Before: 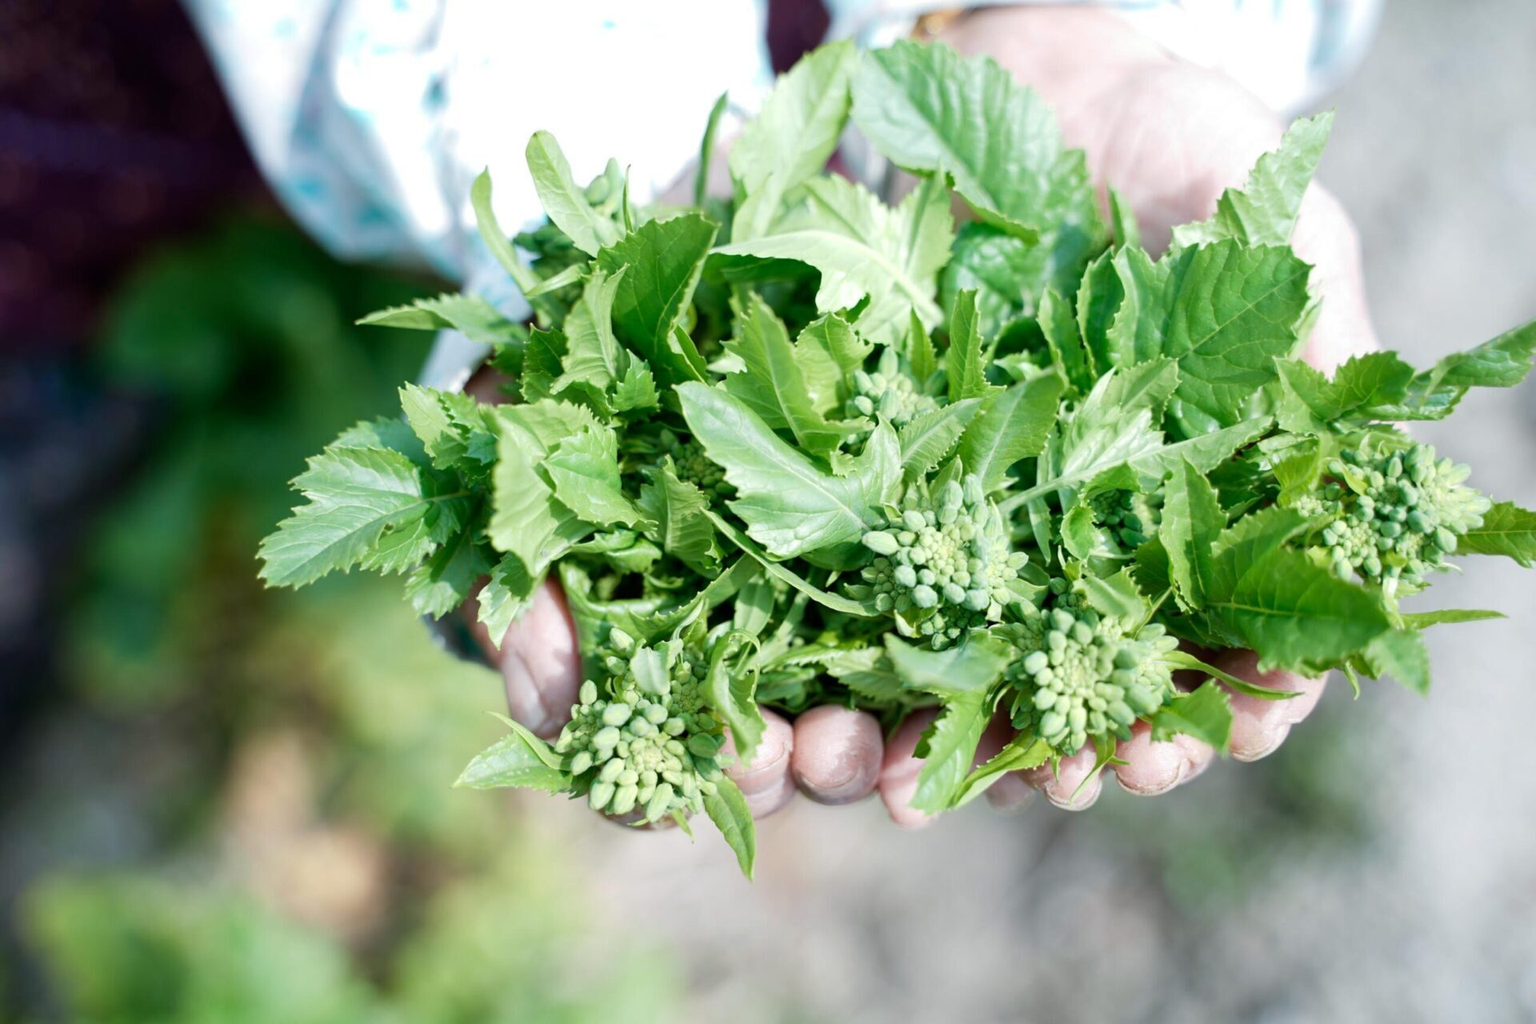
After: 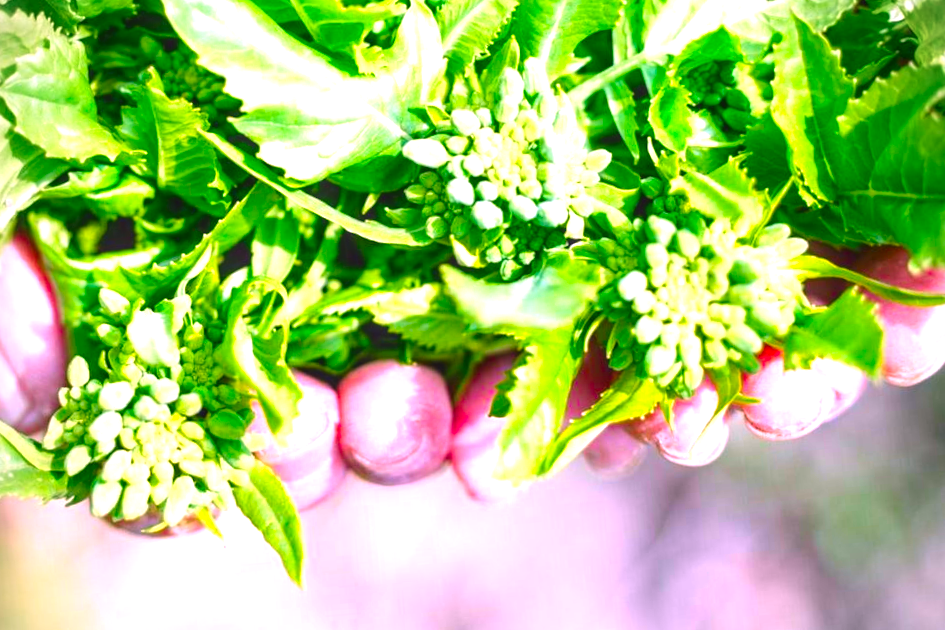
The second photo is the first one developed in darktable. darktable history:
vibrance: vibrance 10%
exposure: black level correction -0.005, exposure 1 EV, compensate highlight preservation false
crop: left 34.479%, top 38.822%, right 13.718%, bottom 5.172%
color correction: highlights a* 19.5, highlights b* -11.53, saturation 1.69
local contrast: detail 130%
color balance rgb: perceptual saturation grading › global saturation 25%, global vibrance 20%
vignetting: on, module defaults
rotate and perspective: rotation -5°, crop left 0.05, crop right 0.952, crop top 0.11, crop bottom 0.89
